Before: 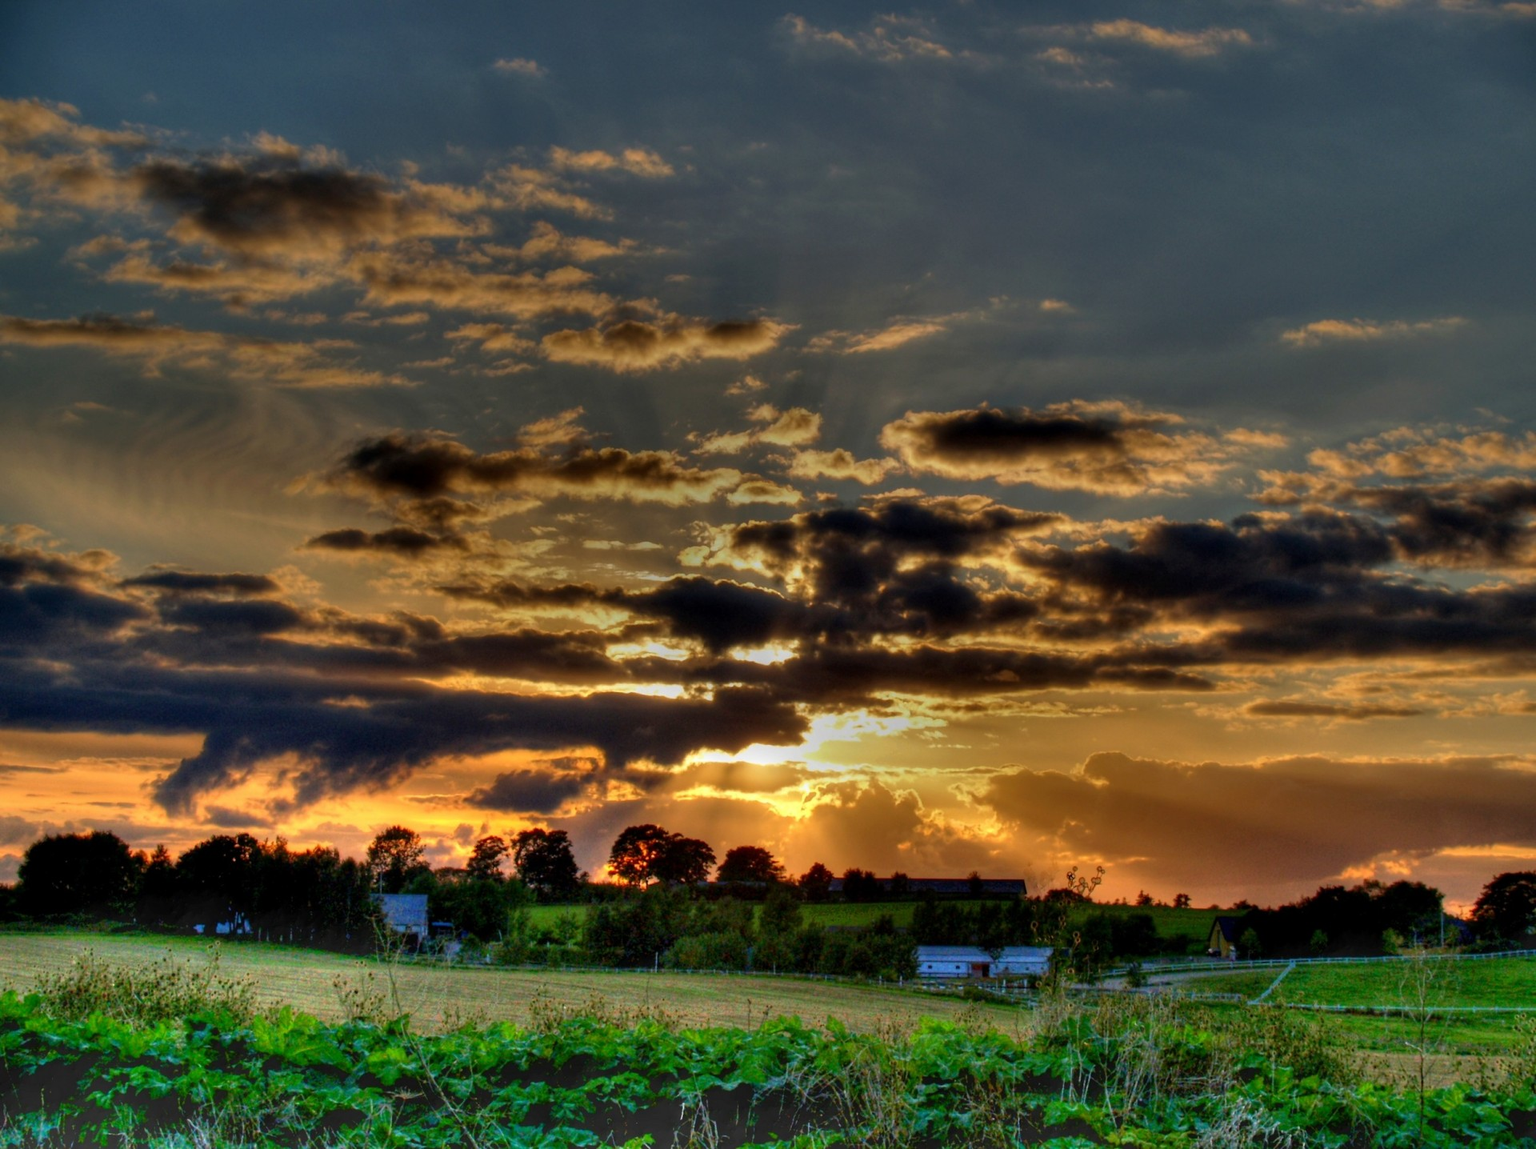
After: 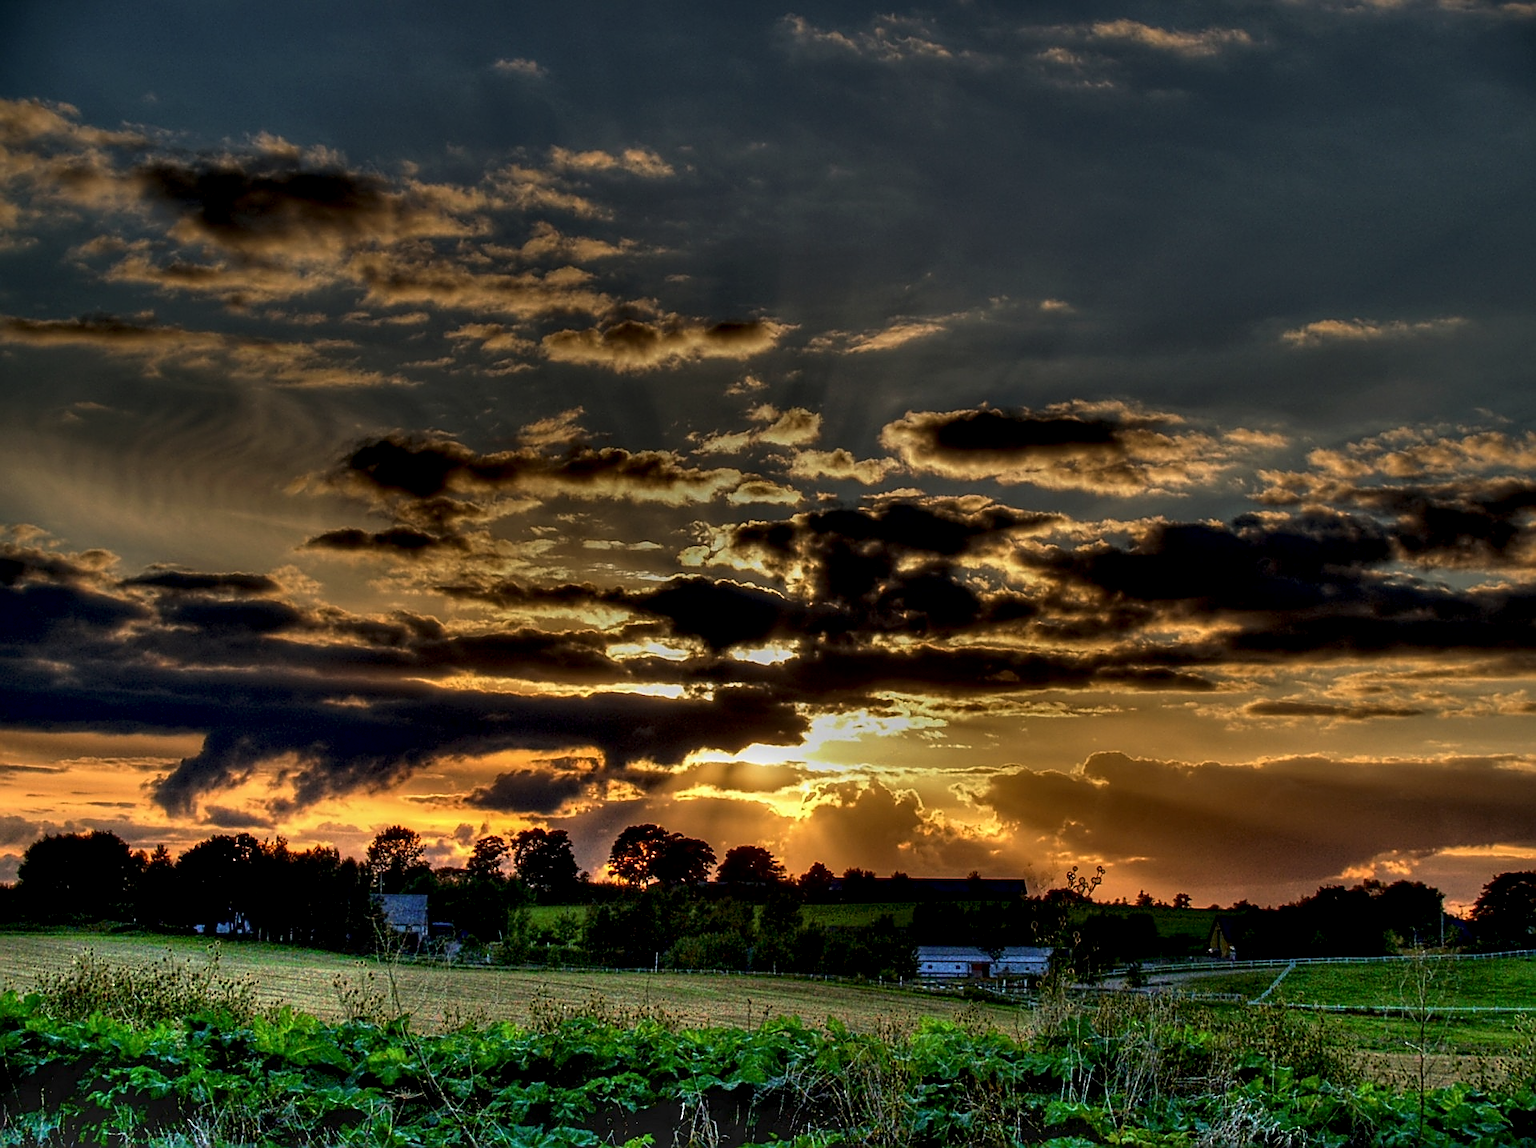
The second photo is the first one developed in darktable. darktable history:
local contrast: highlights 83%, shadows 81%
sharpen: radius 1.685, amount 1.294
exposure: black level correction 0.006, exposure -0.226 EV, compensate highlight preservation false
tone curve: curves: ch0 [(0.016, 0.011) (0.204, 0.146) (0.515, 0.476) (0.78, 0.795) (1, 0.981)], color space Lab, linked channels, preserve colors none
